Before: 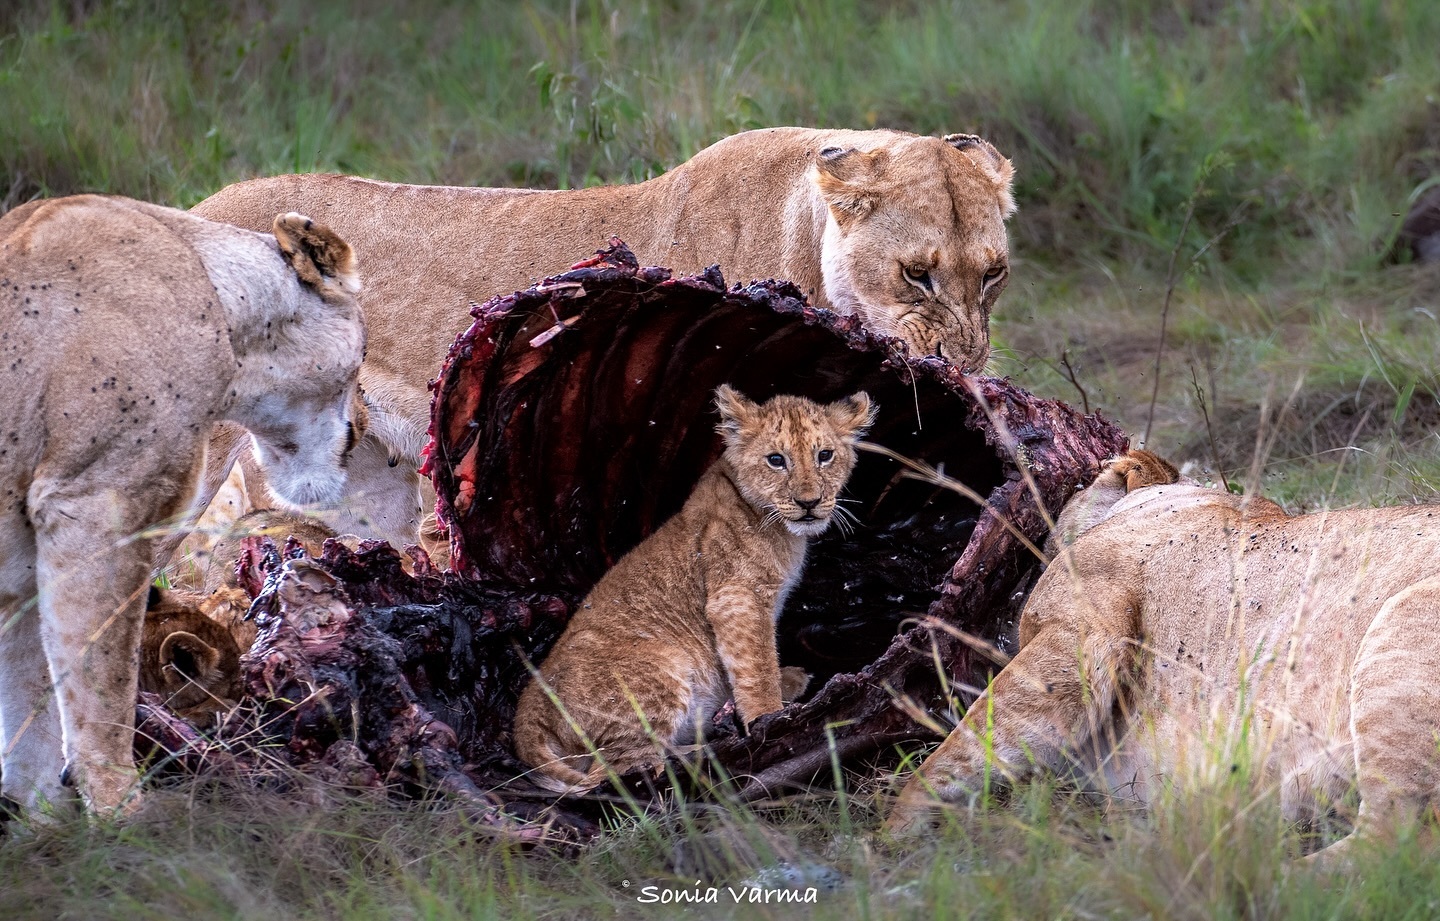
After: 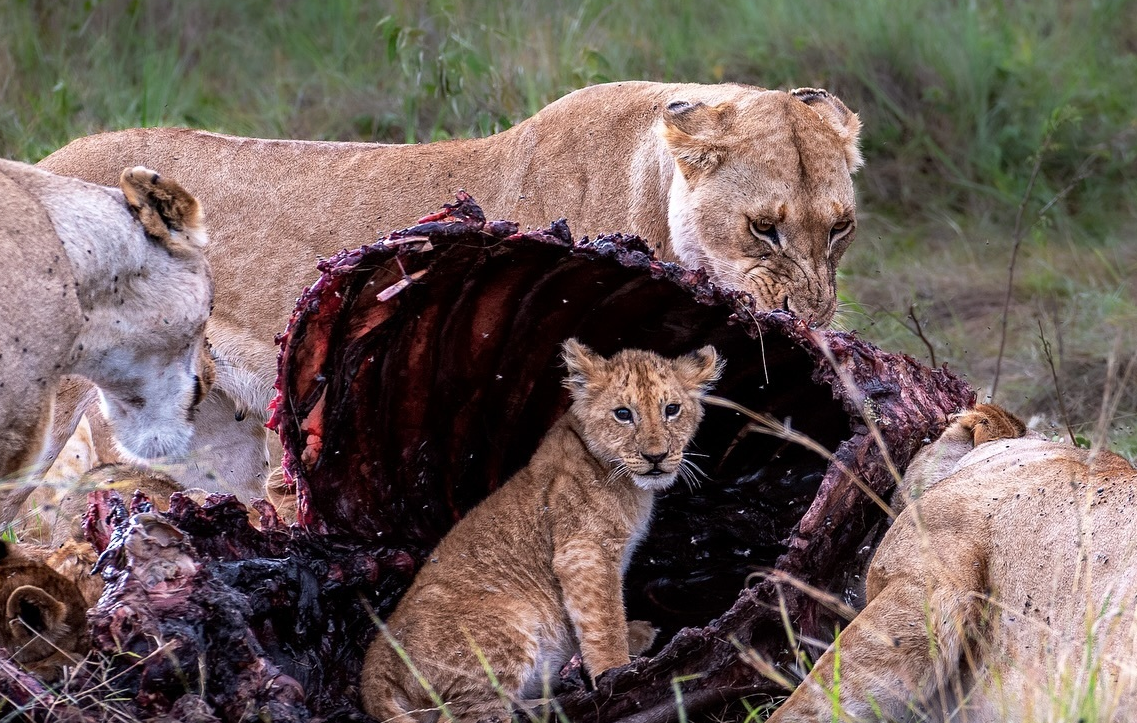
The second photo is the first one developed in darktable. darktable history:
exposure: compensate highlight preservation false
crop and rotate: left 10.683%, top 5.038%, right 10.312%, bottom 16.414%
